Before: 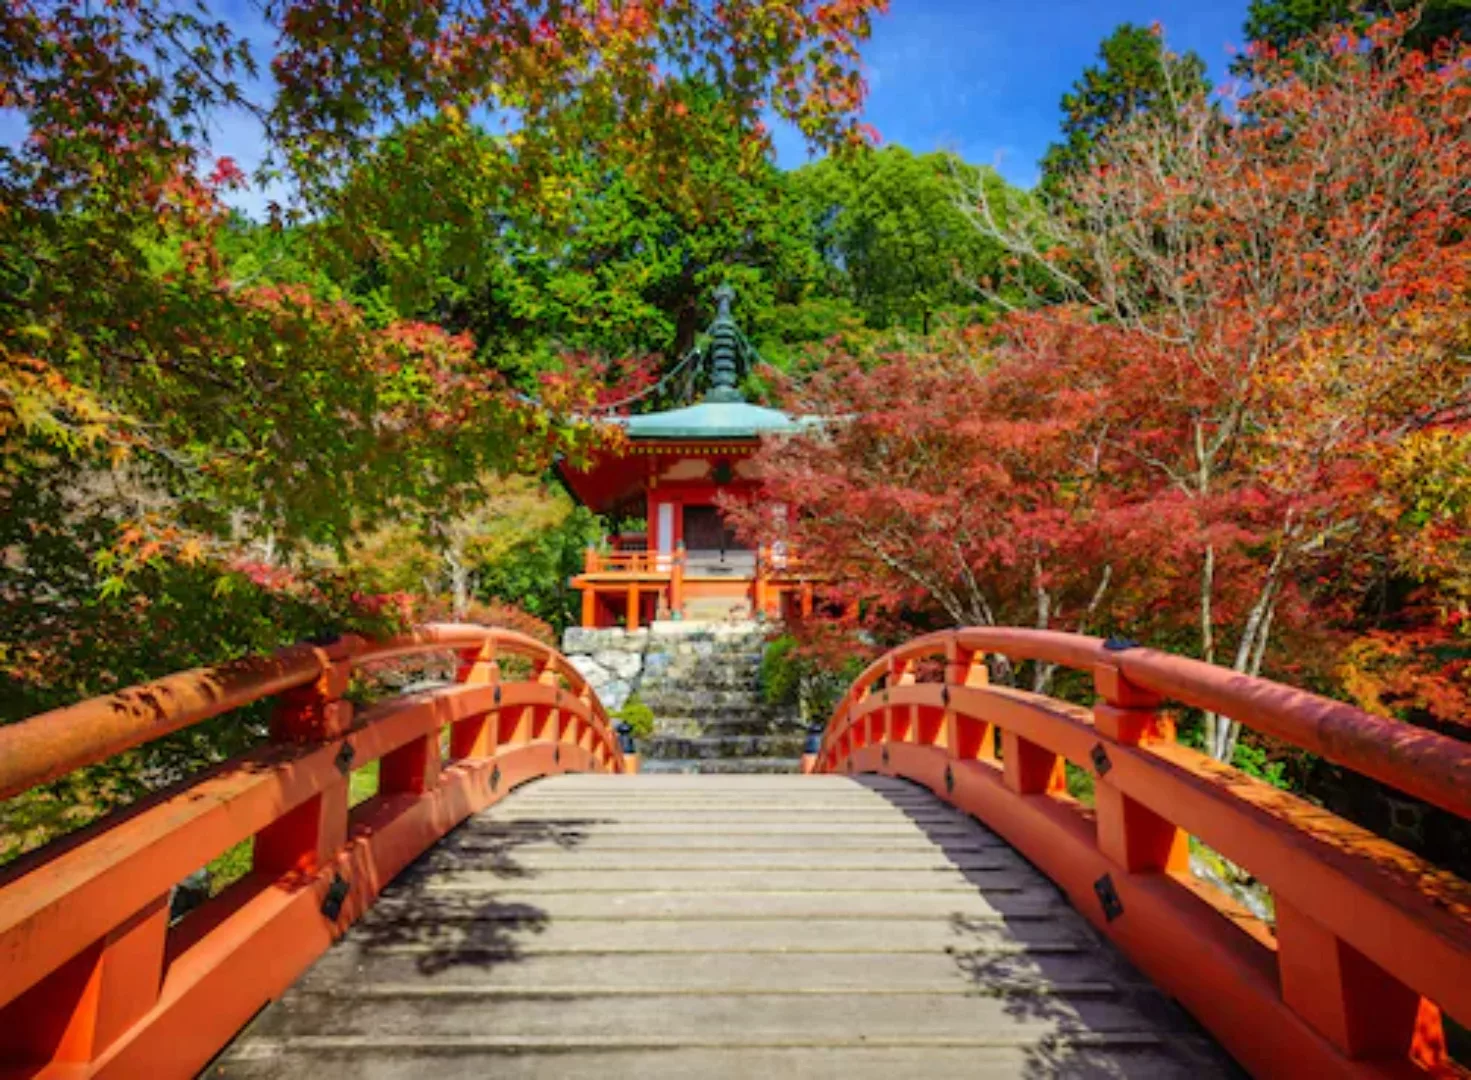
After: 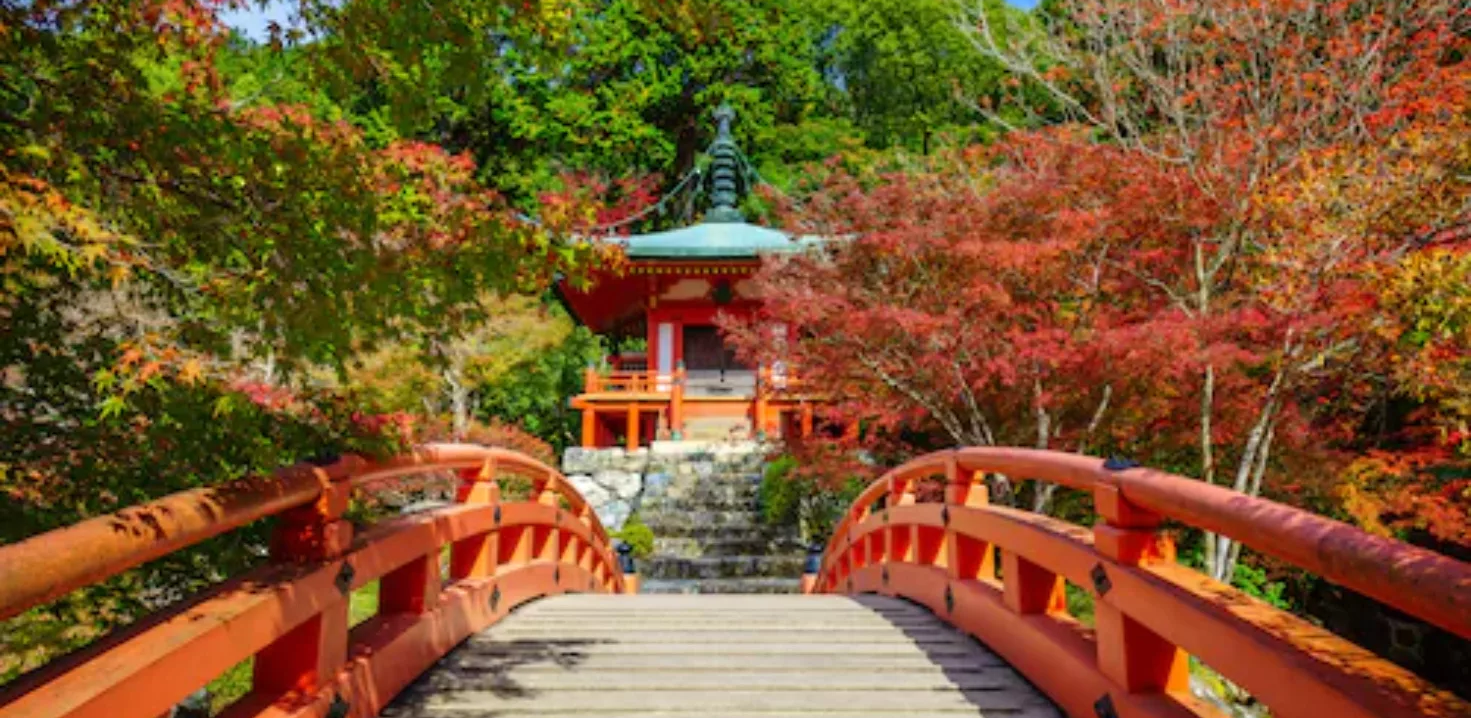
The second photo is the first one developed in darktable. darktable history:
crop: top 16.727%, bottom 16.727%
tone equalizer: on, module defaults
